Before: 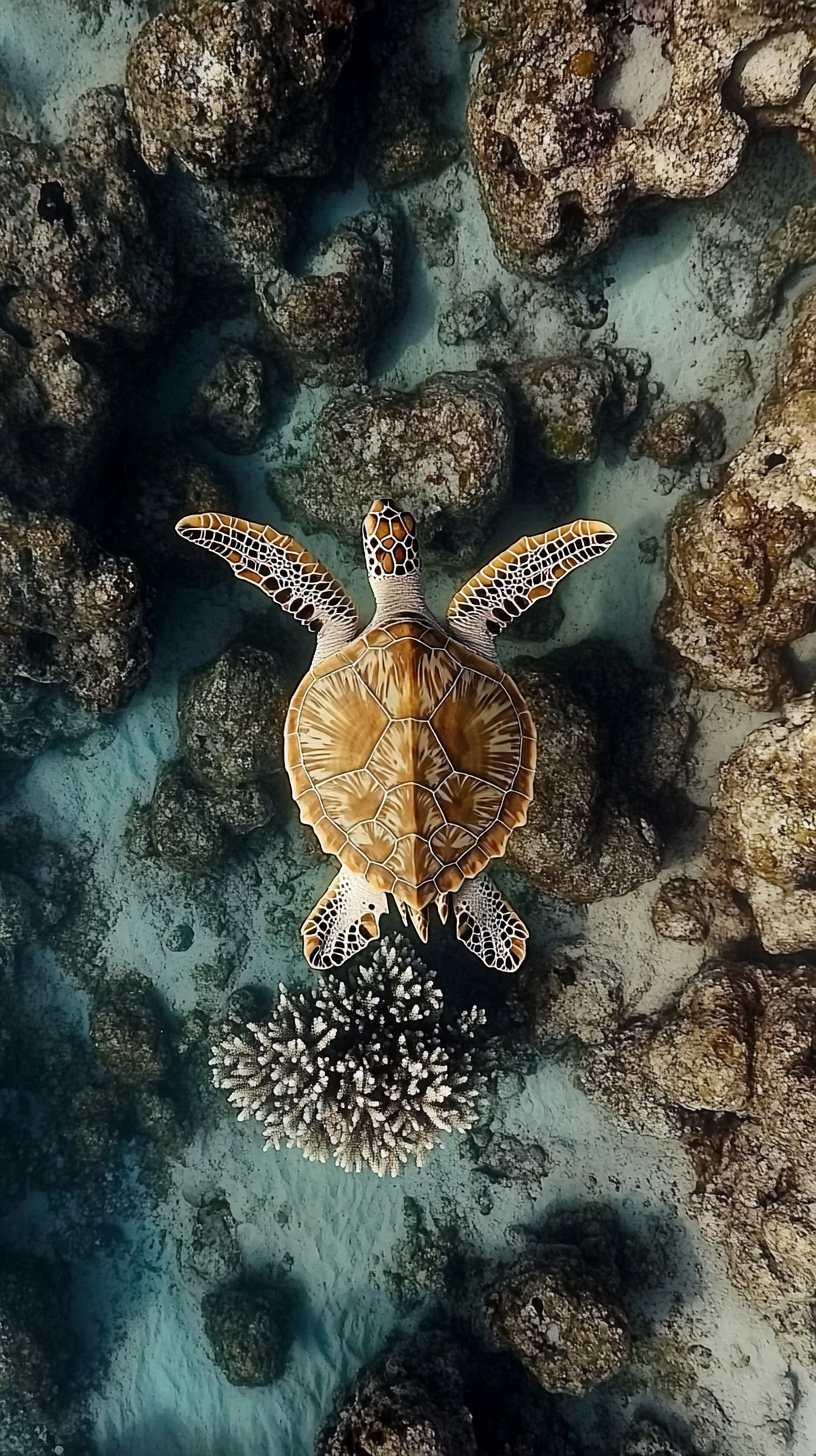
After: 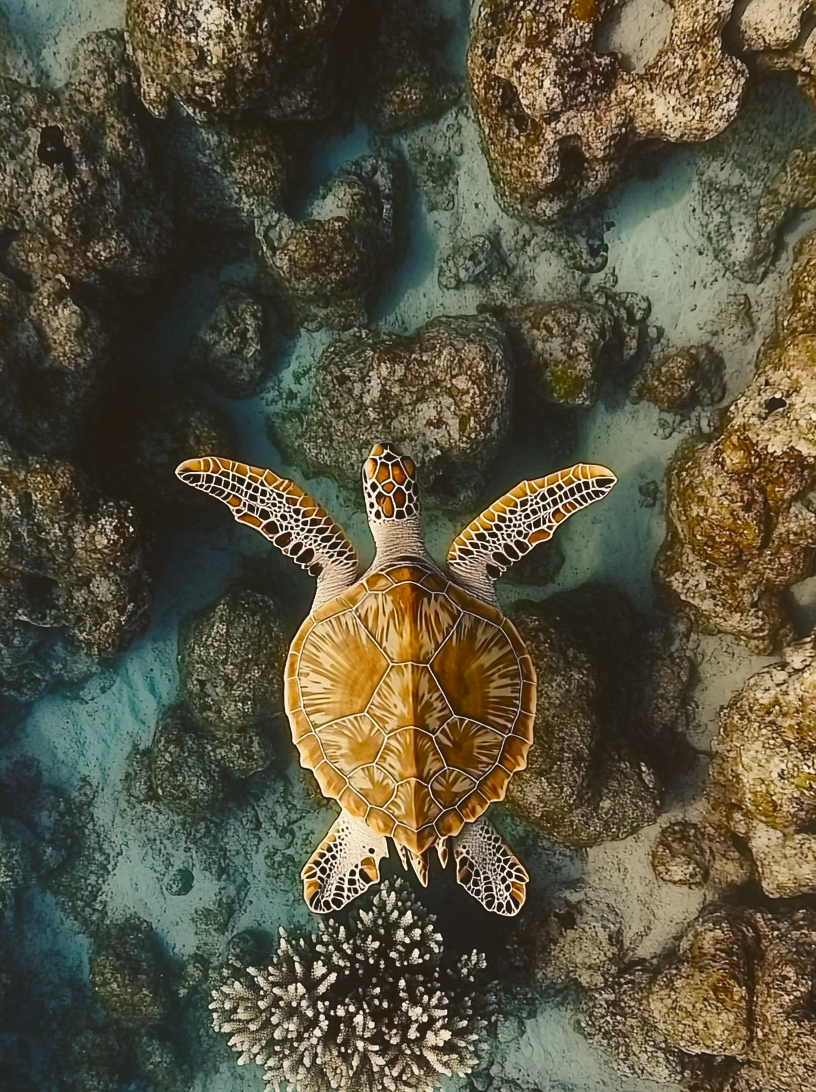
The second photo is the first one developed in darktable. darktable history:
color balance rgb: shadows lift › chroma 2%, shadows lift › hue 247.2°, power › chroma 0.3%, power › hue 25.2°, highlights gain › chroma 3%, highlights gain › hue 60°, global offset › luminance 0.75%, perceptual saturation grading › global saturation 20%, perceptual saturation grading › highlights -20%, perceptual saturation grading › shadows 30%, global vibrance 20%
crop: top 3.857%, bottom 21.132%
color balance: lift [1.004, 1.002, 1.002, 0.998], gamma [1, 1.007, 1.002, 0.993], gain [1, 0.977, 1.013, 1.023], contrast -3.64%
